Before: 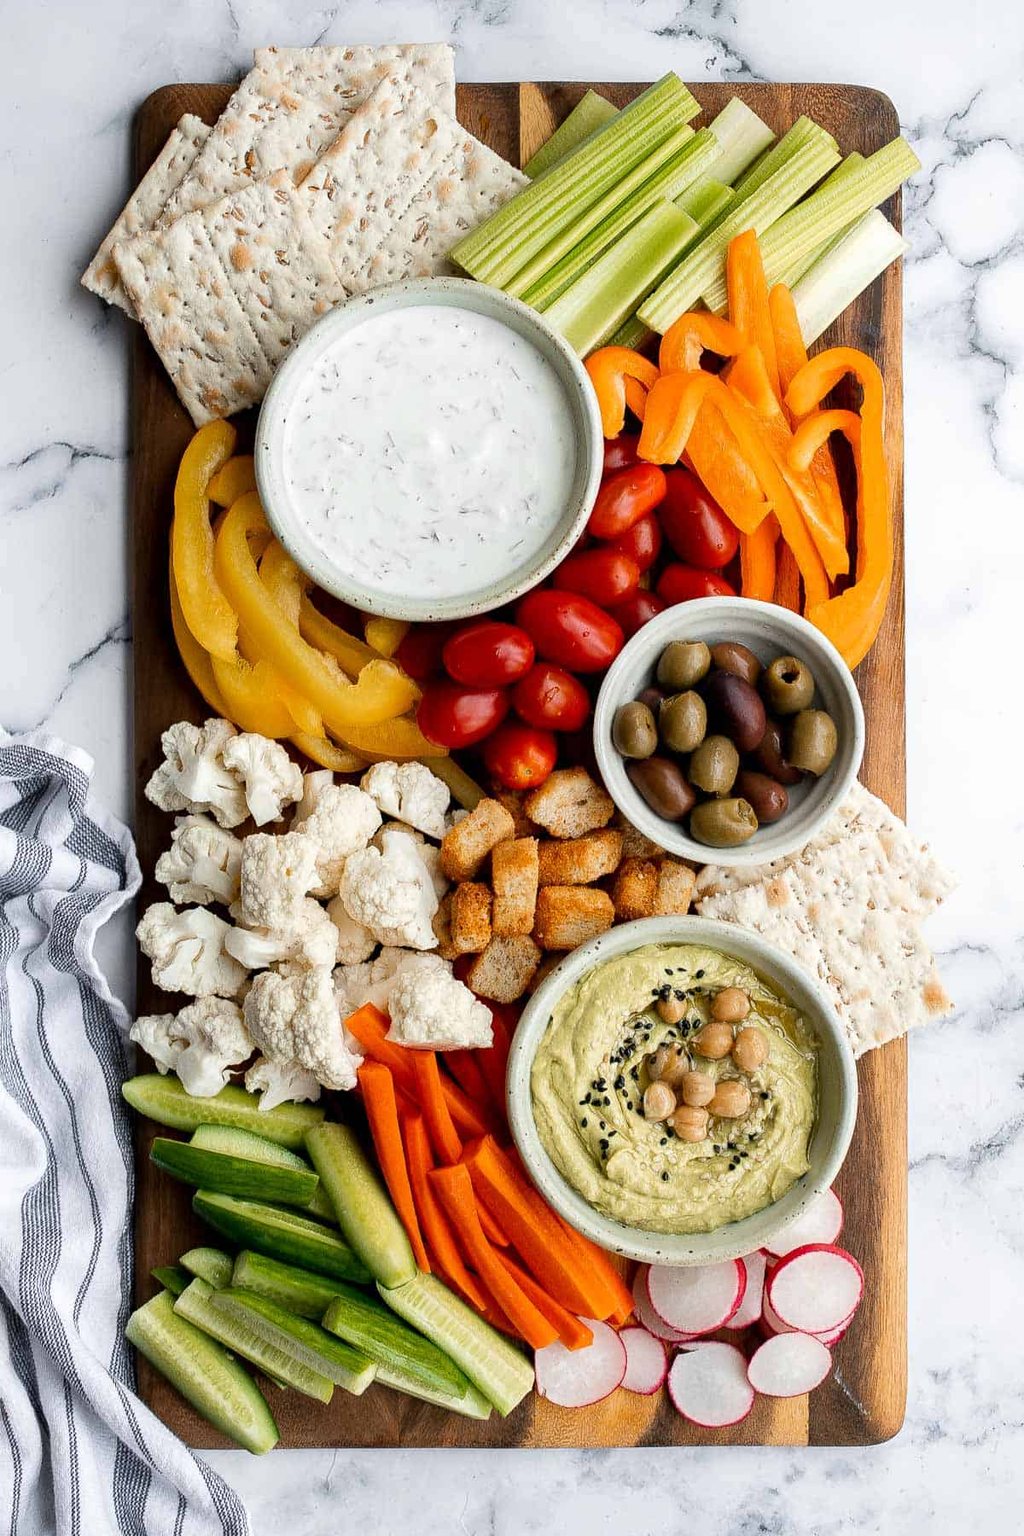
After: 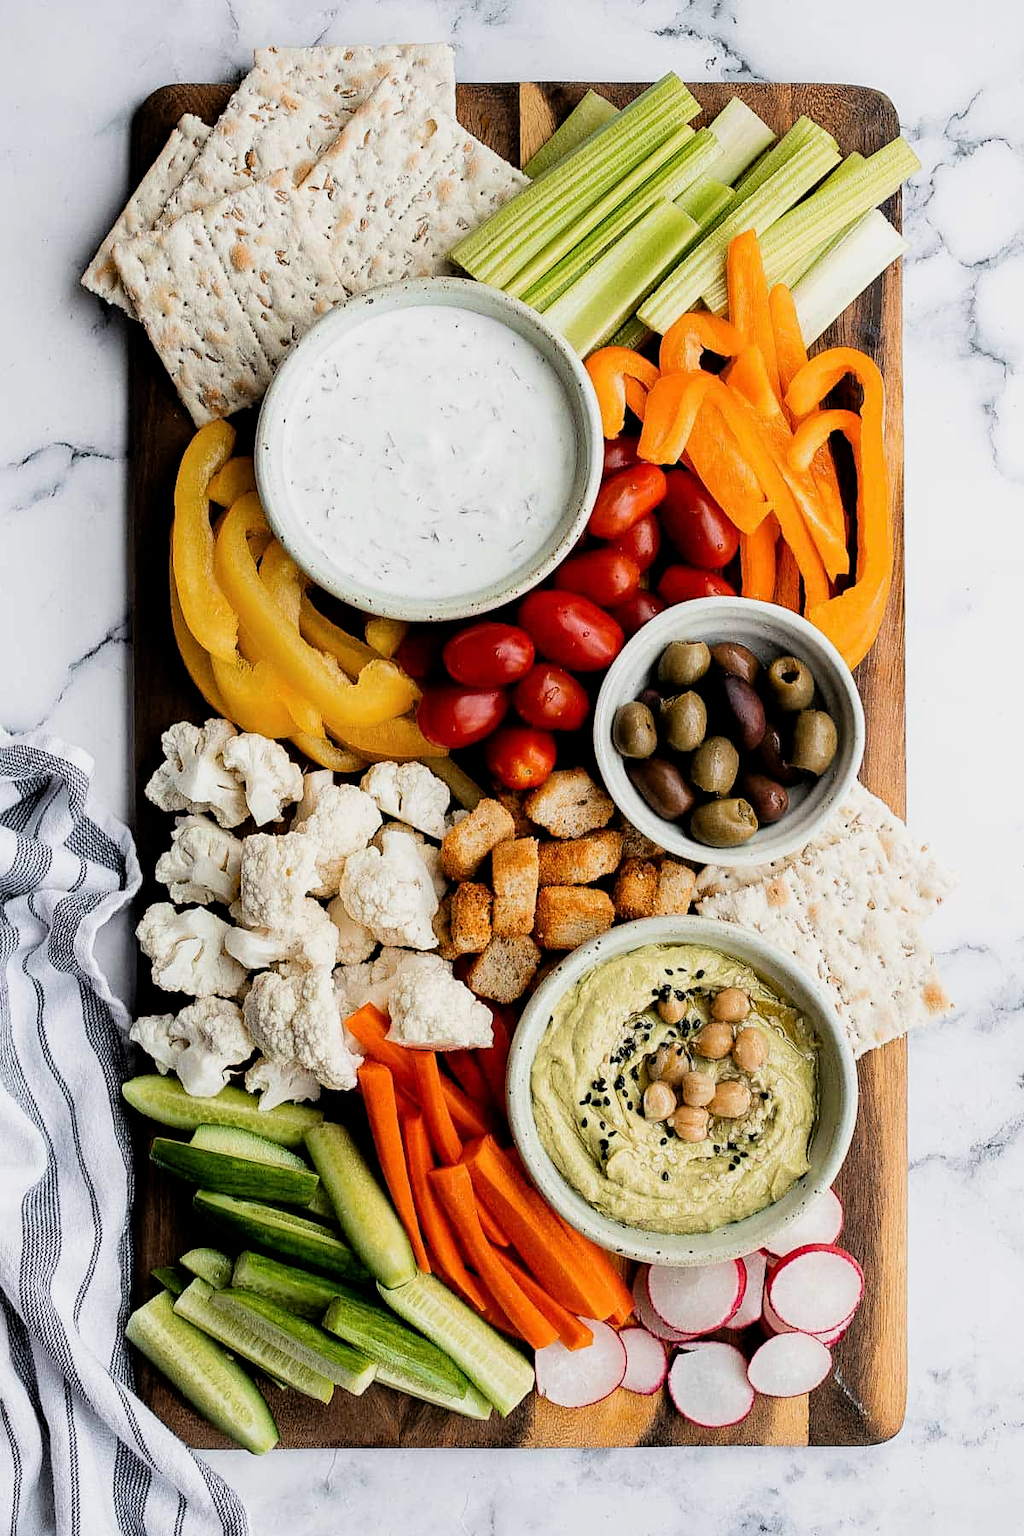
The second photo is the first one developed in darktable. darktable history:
sharpen: amount 0.21
filmic rgb: black relative exposure -5.09 EV, white relative exposure 3.2 EV, threshold 2.94 EV, hardness 3.44, contrast 1.188, highlights saturation mix -30.63%, enable highlight reconstruction true
